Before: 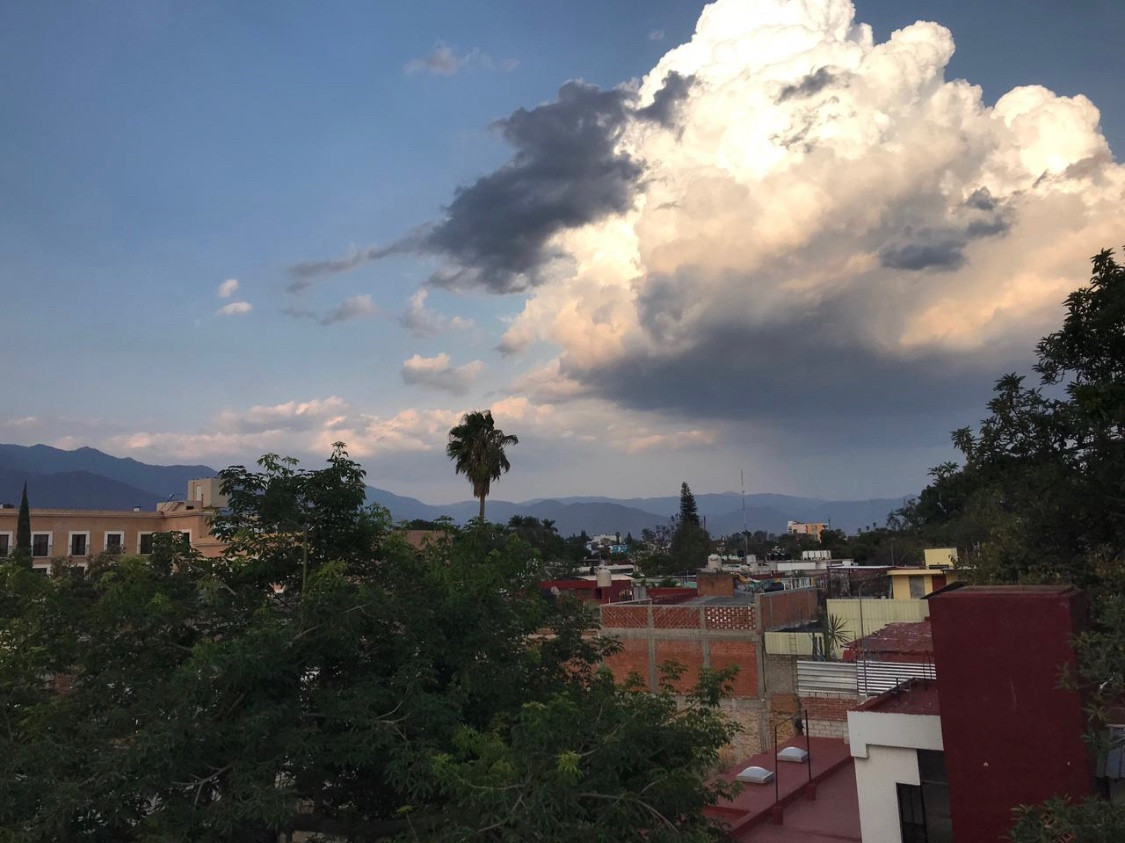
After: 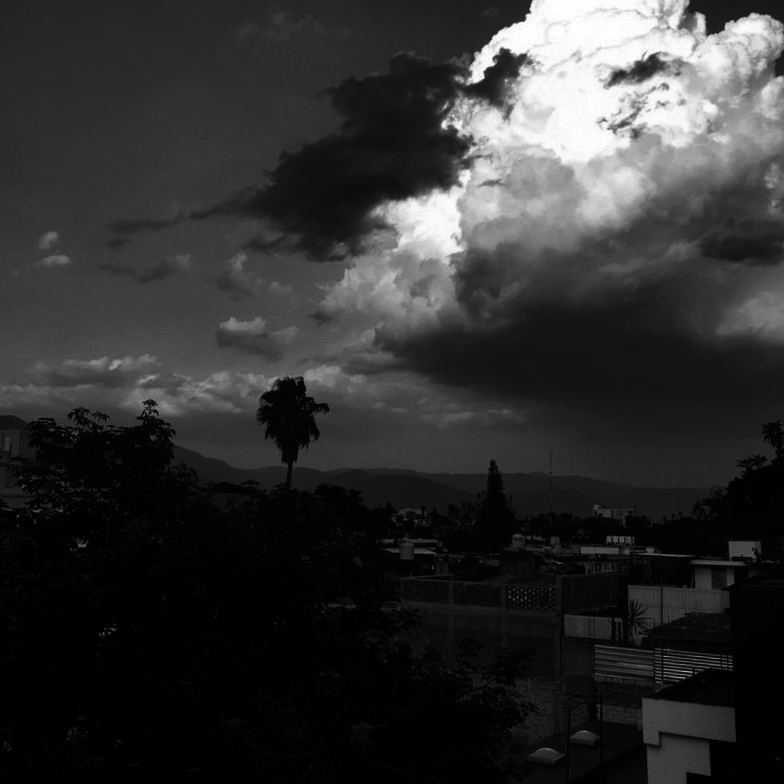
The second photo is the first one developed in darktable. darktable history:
crop and rotate: angle -3.27°, left 14.277%, top 0.028%, right 10.766%, bottom 0.028%
local contrast: mode bilateral grid, contrast 100, coarseness 100, detail 94%, midtone range 0.2
contrast brightness saturation: contrast 0.02, brightness -1, saturation -1
